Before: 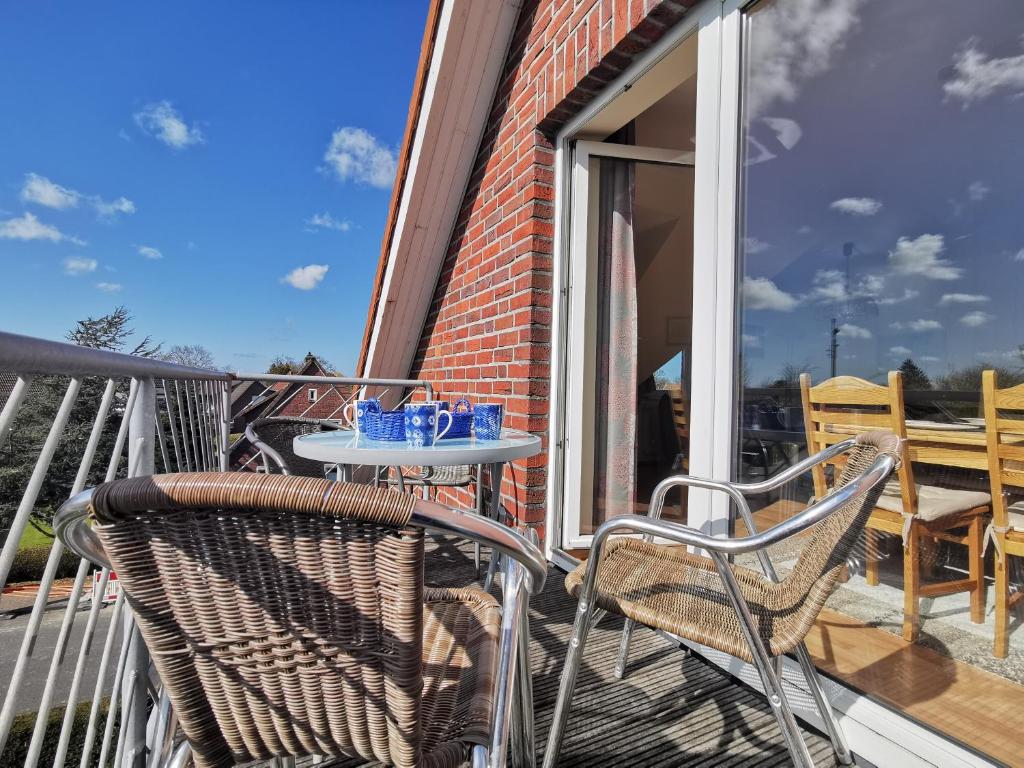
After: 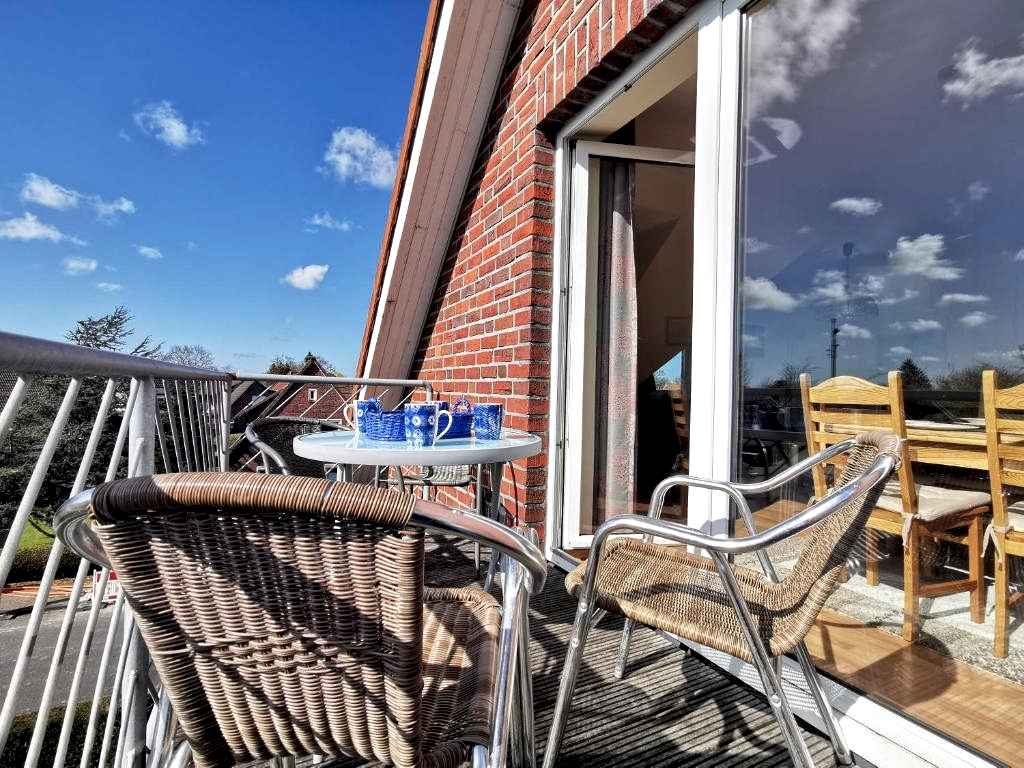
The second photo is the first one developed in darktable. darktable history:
local contrast: highlights 160%, shadows 152%, detail 139%, midtone range 0.257
